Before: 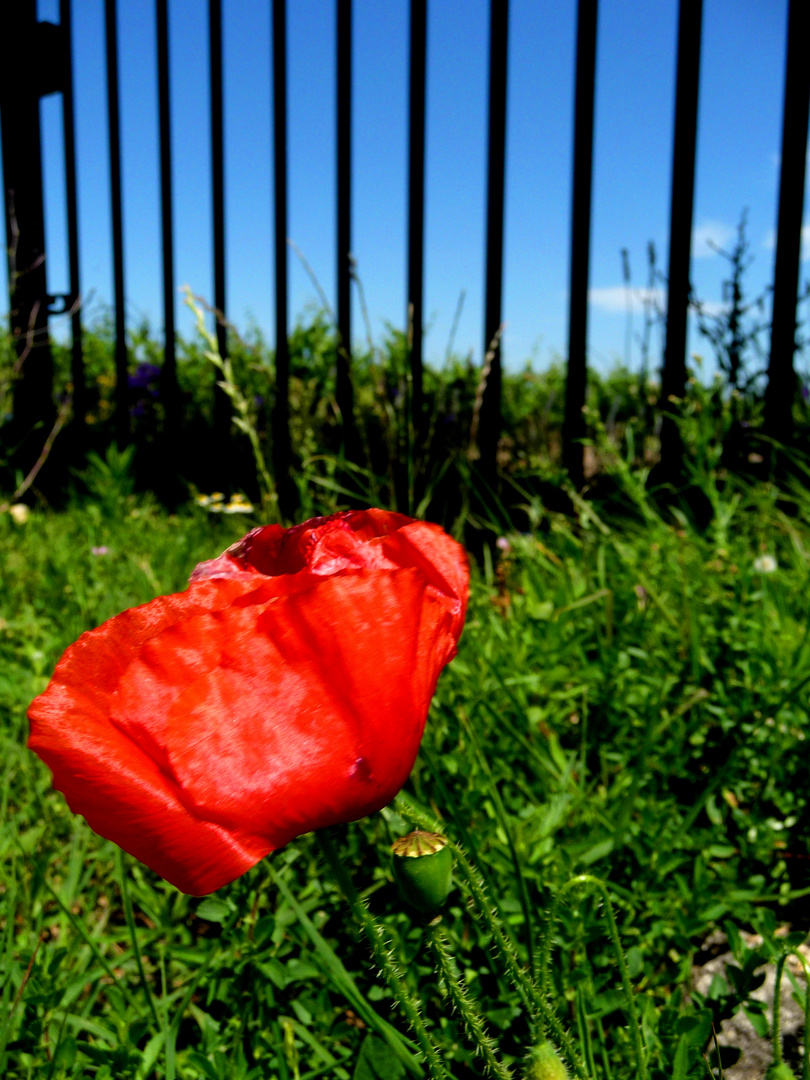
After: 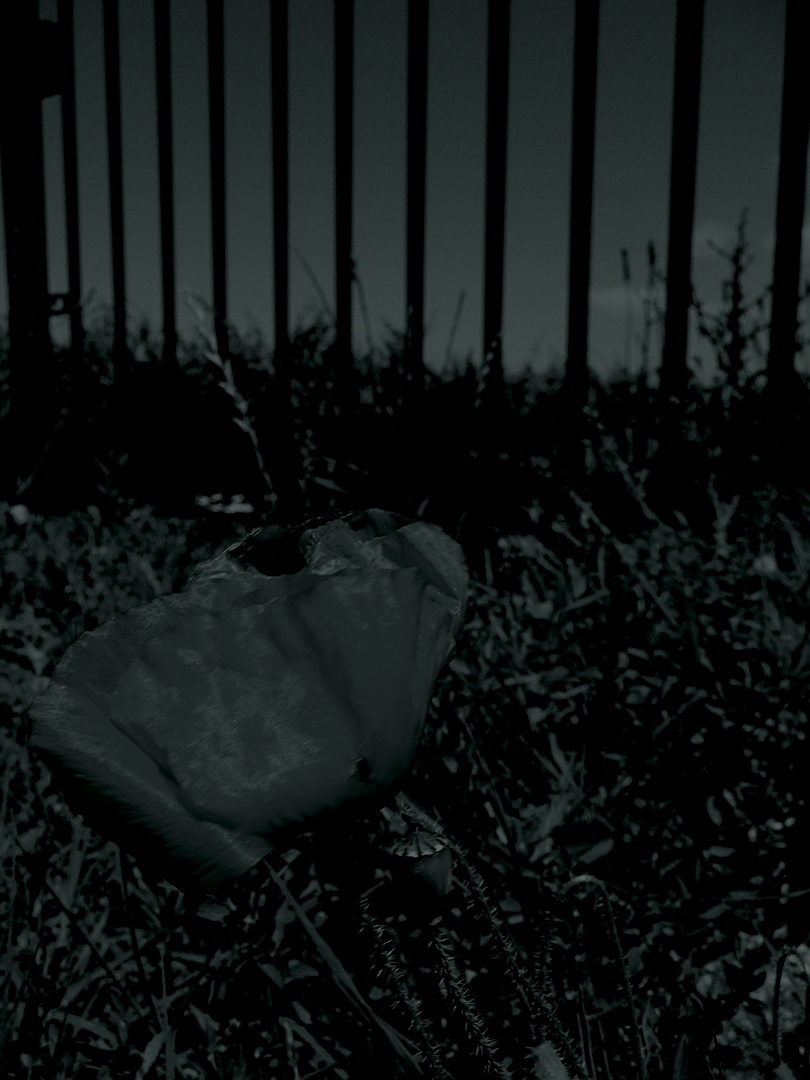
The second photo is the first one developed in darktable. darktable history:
colorize: hue 90°, saturation 19%, lightness 1.59%, version 1
color balance rgb: shadows lift › chroma 2%, shadows lift › hue 250°, power › hue 326.4°, highlights gain › chroma 2%, highlights gain › hue 64.8°, global offset › luminance 0.5%, global offset › hue 58.8°, perceptual saturation grading › highlights -25%, perceptual saturation grading › shadows 30%, global vibrance 15%
rgb levels: mode RGB, independent channels, levels [[0, 0.5, 1], [0, 0.521, 1], [0, 0.536, 1]]
sharpen: on, module defaults
base curve: curves: ch0 [(0, 0) (0.073, 0.04) (0.157, 0.139) (0.492, 0.492) (0.758, 0.758) (1, 1)], preserve colors none
white balance: red 0.978, blue 0.999
color correction: highlights a* 17.94, highlights b* 35.39, shadows a* 1.48, shadows b* 6.42, saturation 1.01
